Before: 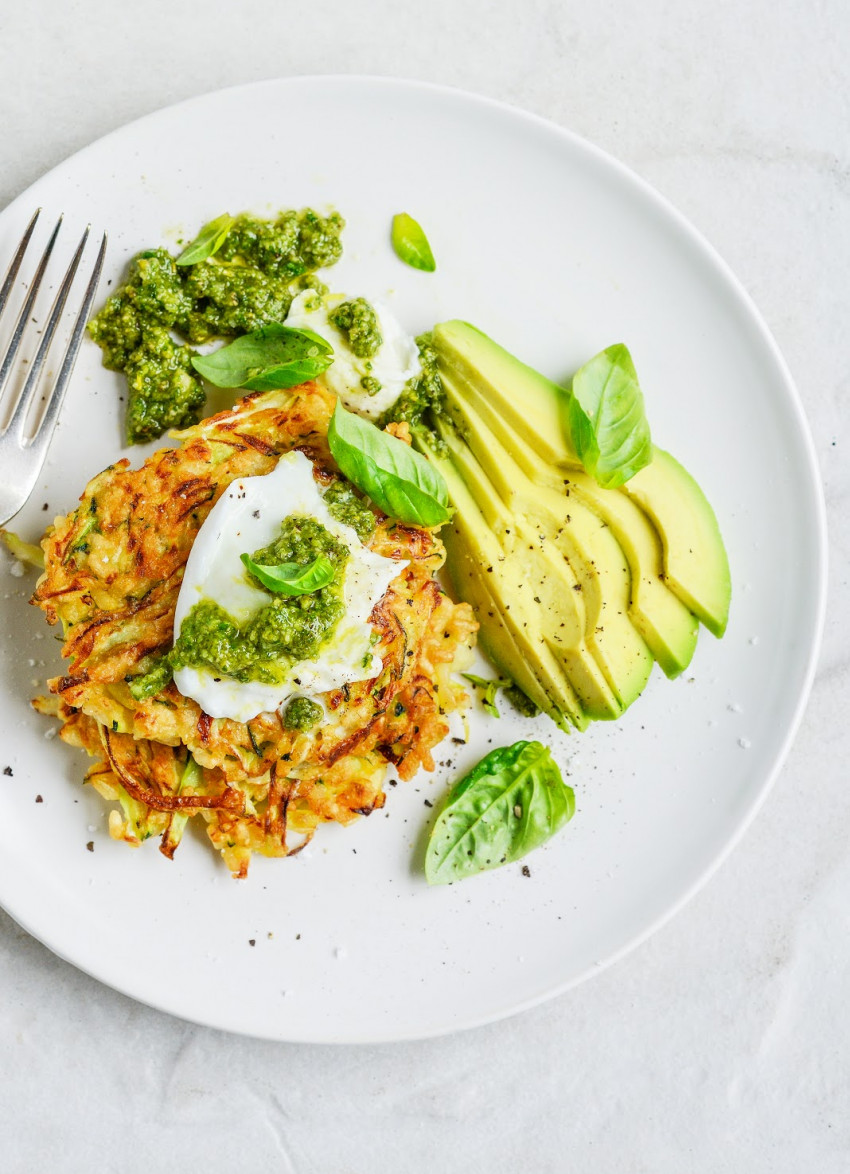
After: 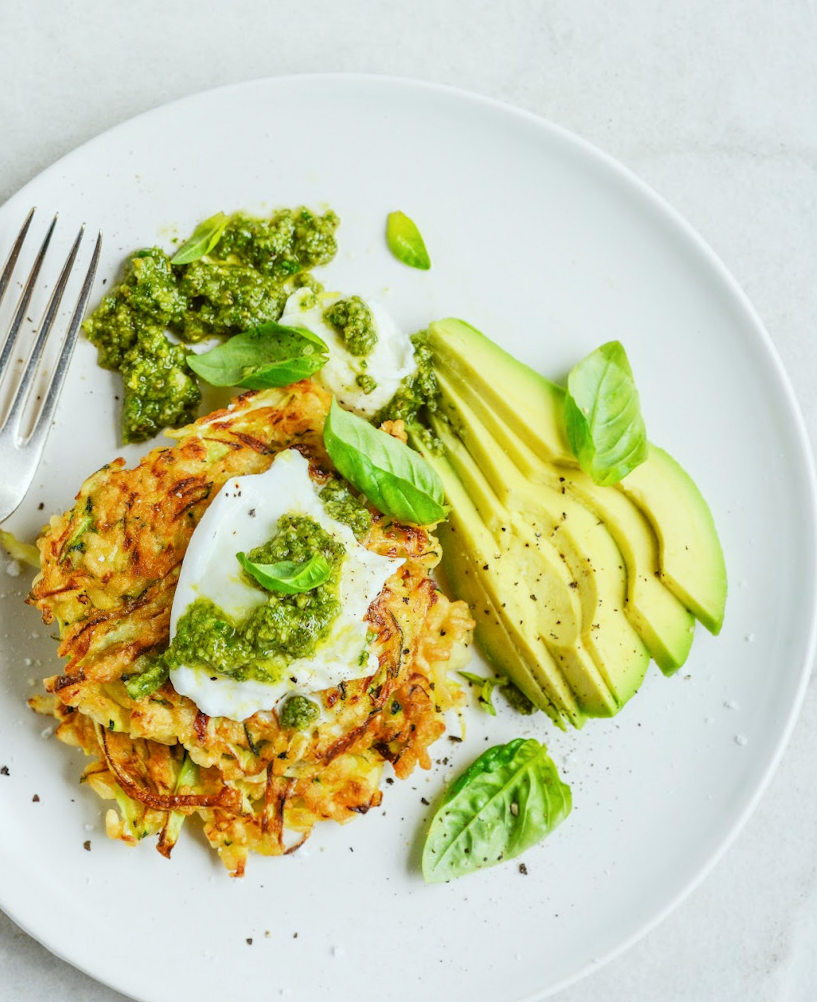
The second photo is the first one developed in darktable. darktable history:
crop and rotate: angle 0.2°, left 0.275%, right 3.127%, bottom 14.18%
color balance: lift [1.004, 1.002, 1.002, 0.998], gamma [1, 1.007, 1.002, 0.993], gain [1, 0.977, 1.013, 1.023], contrast -3.64%
levels: levels [0.026, 0.507, 0.987]
